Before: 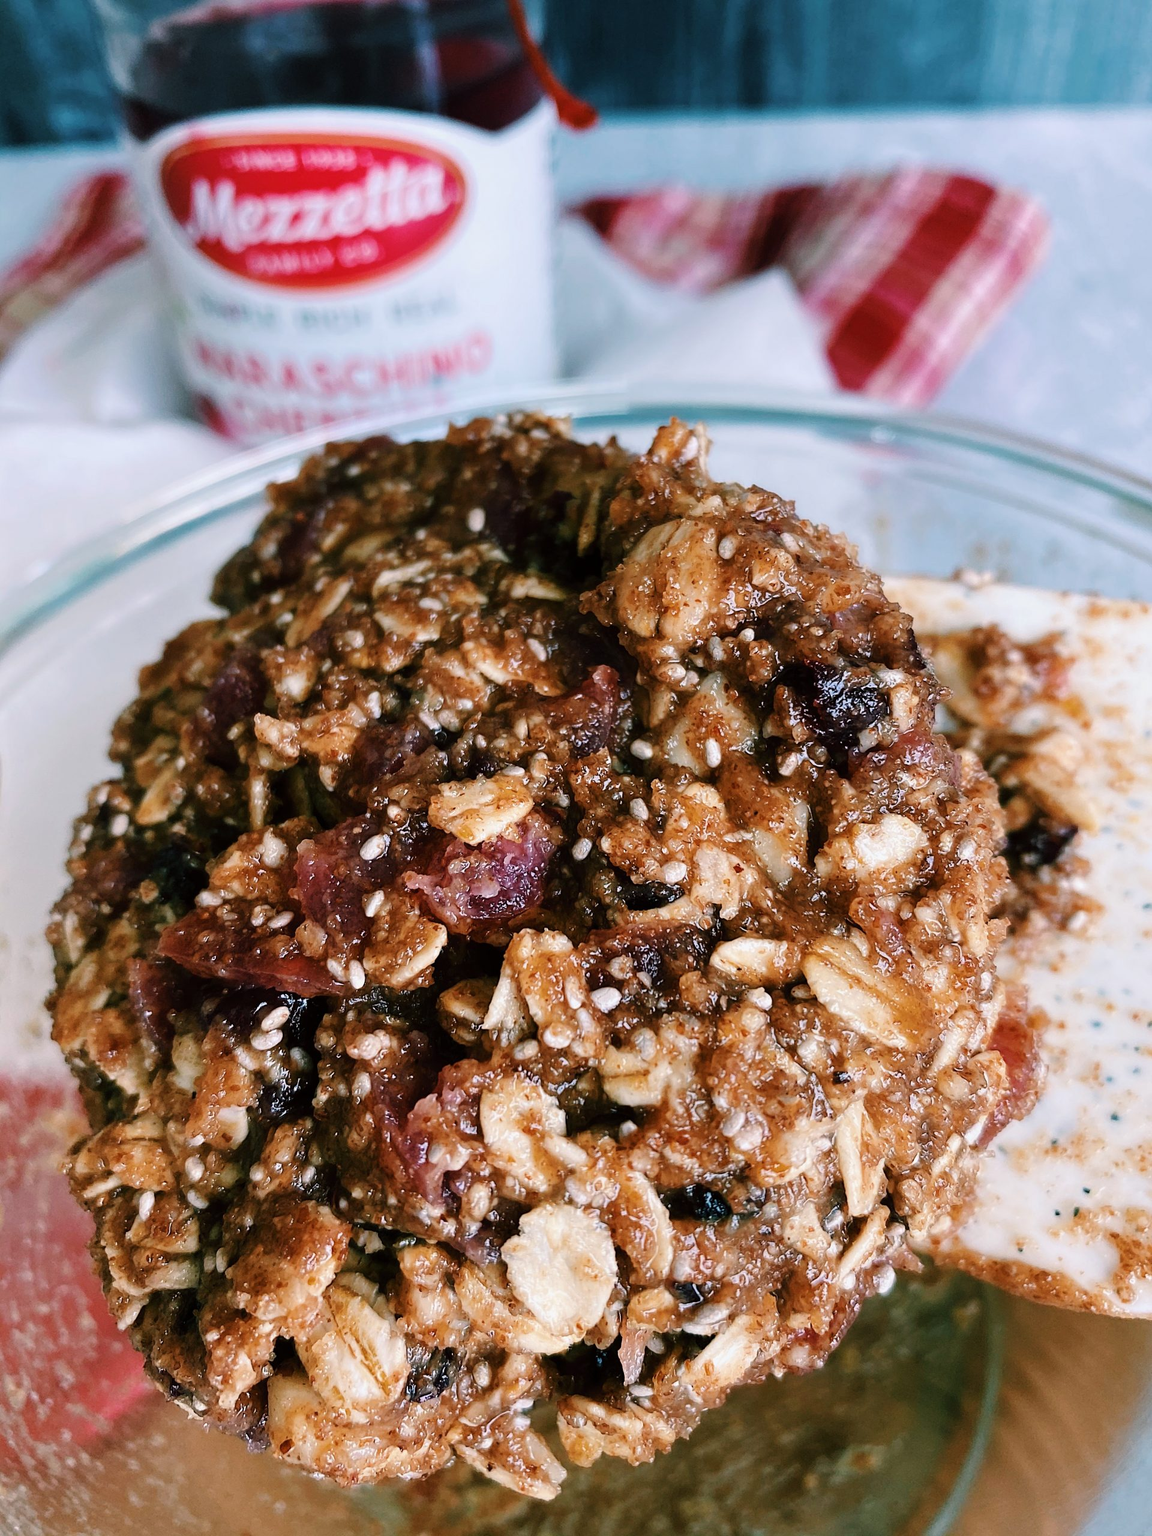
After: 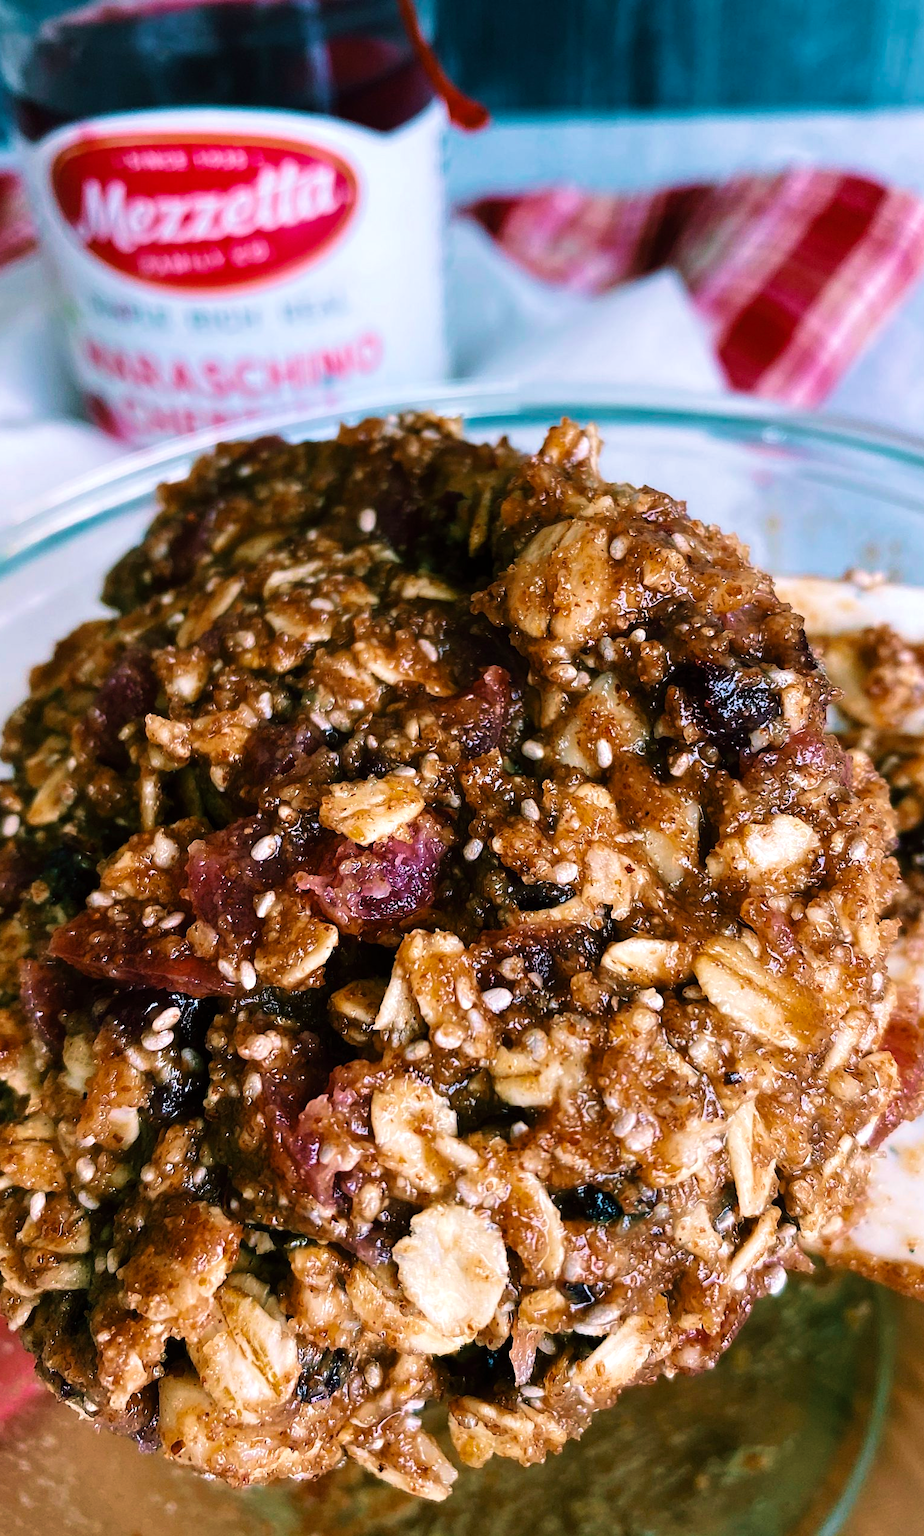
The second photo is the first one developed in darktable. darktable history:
crop and rotate: left 9.523%, right 10.241%
color balance rgb: shadows lift › hue 84.55°, perceptual saturation grading › global saturation 19.968%, perceptual brilliance grading › highlights 5.052%, perceptual brilliance grading › shadows -9.156%
velvia: strength 44.93%
